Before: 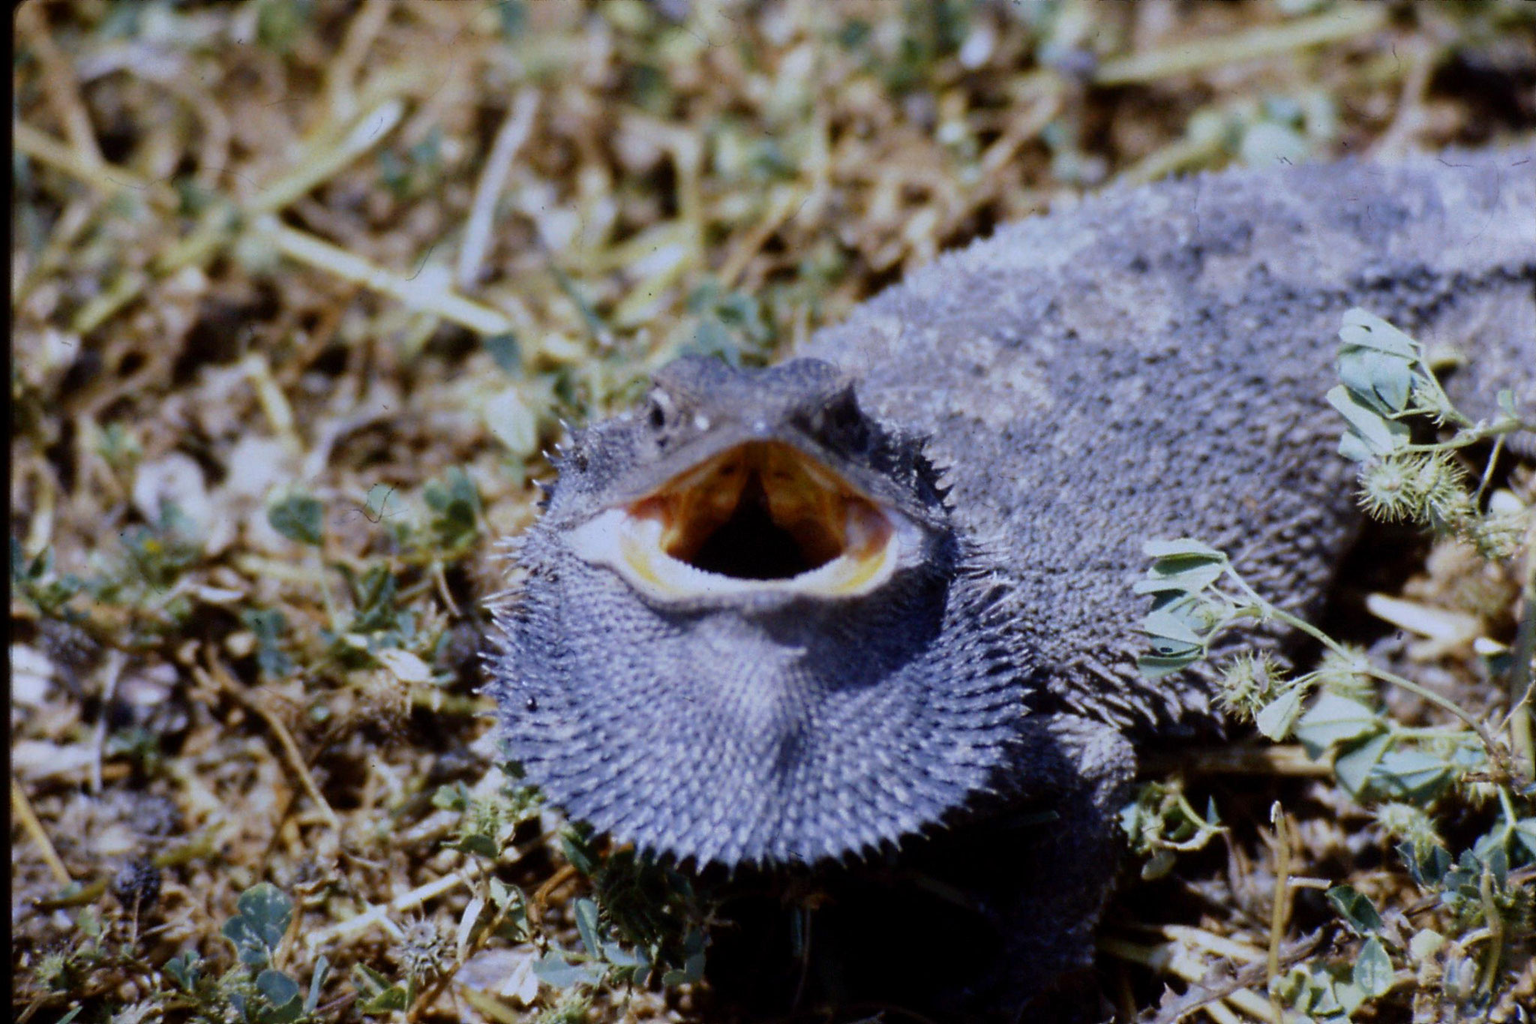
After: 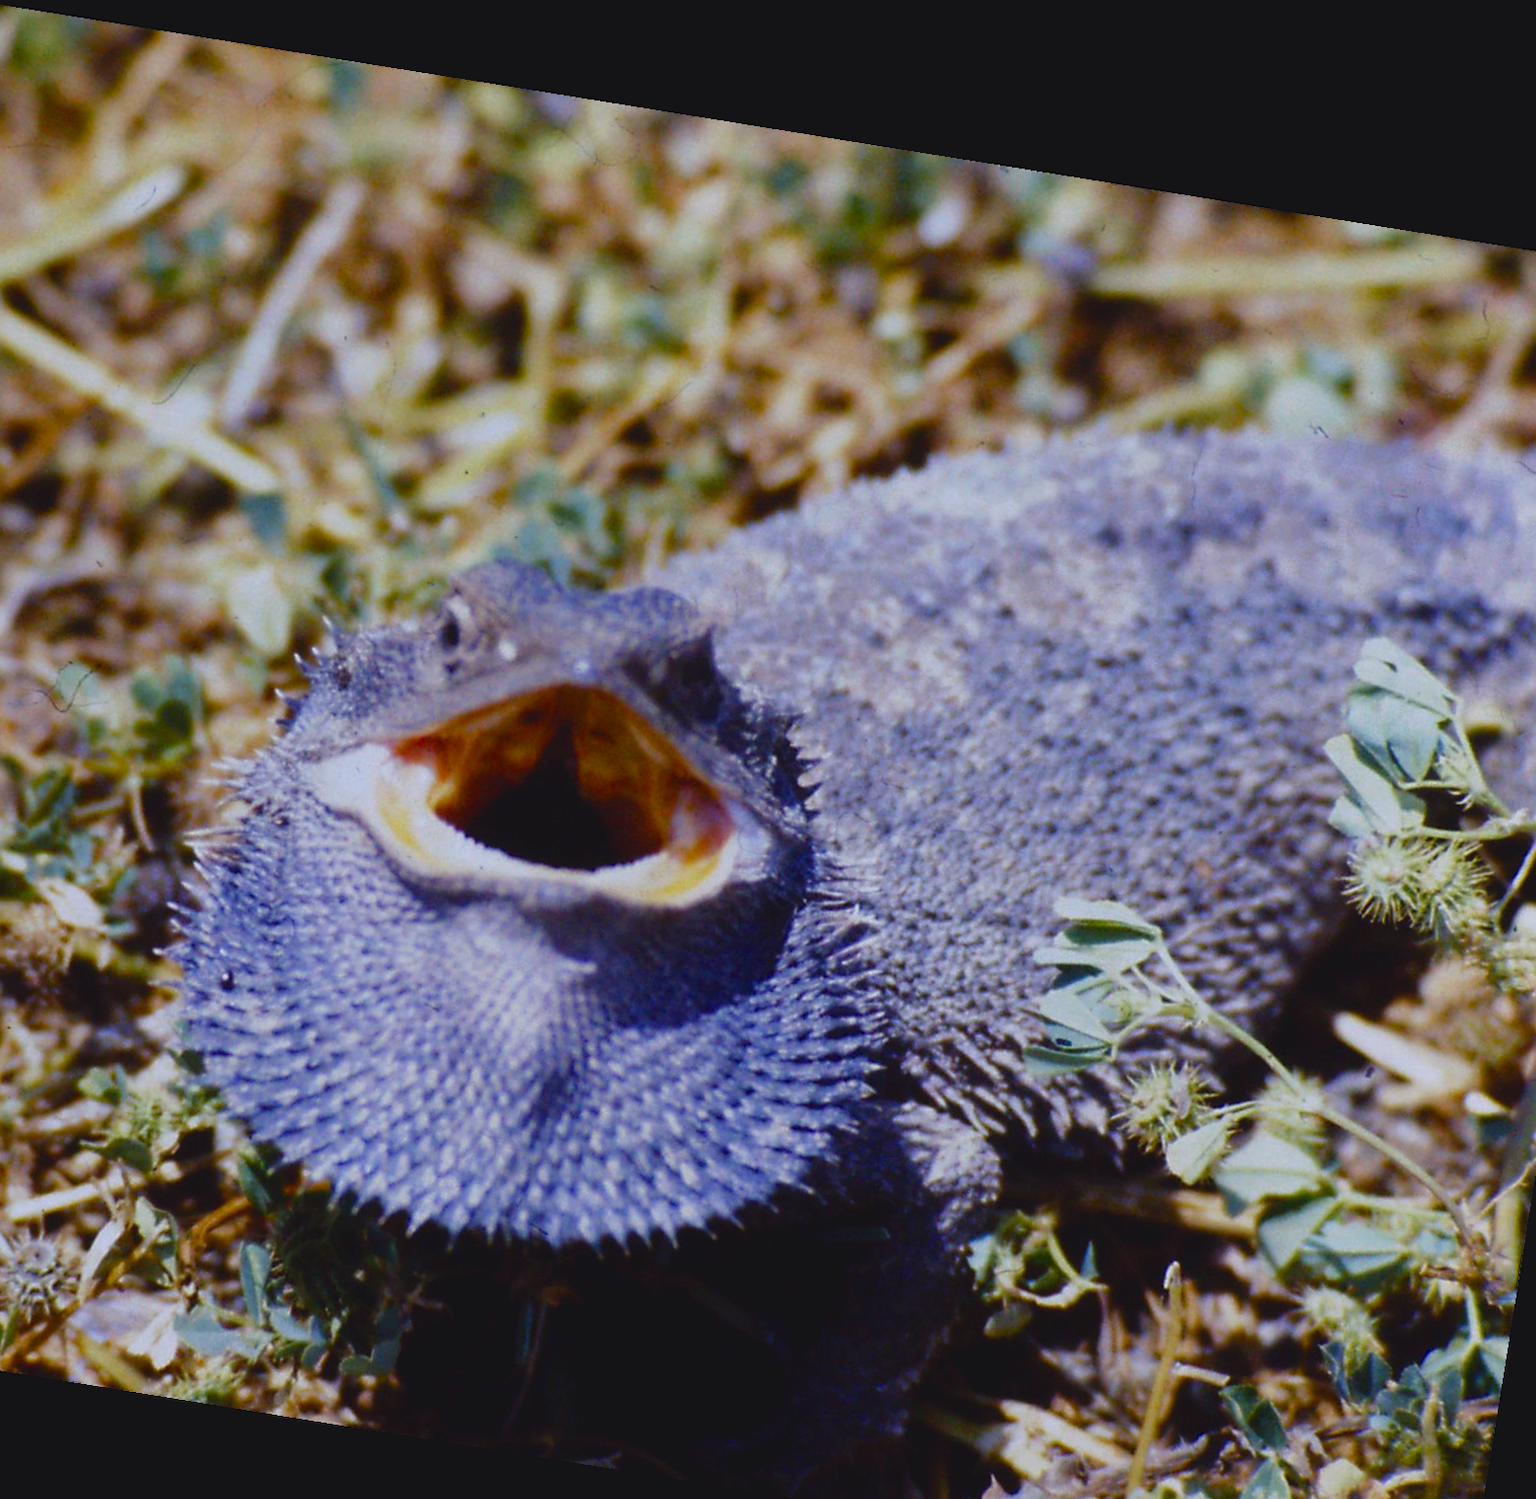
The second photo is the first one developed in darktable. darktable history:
rotate and perspective: rotation 9.12°, automatic cropping off
color balance rgb: shadows lift › chroma 3%, shadows lift › hue 280.8°, power › hue 330°, highlights gain › chroma 3%, highlights gain › hue 75.6°, global offset › luminance 0.7%, perceptual saturation grading › global saturation 20%, perceptual saturation grading › highlights -25%, perceptual saturation grading › shadows 50%, global vibrance 20.33%
crop and rotate: left 24.034%, top 2.838%, right 6.406%, bottom 6.299%
